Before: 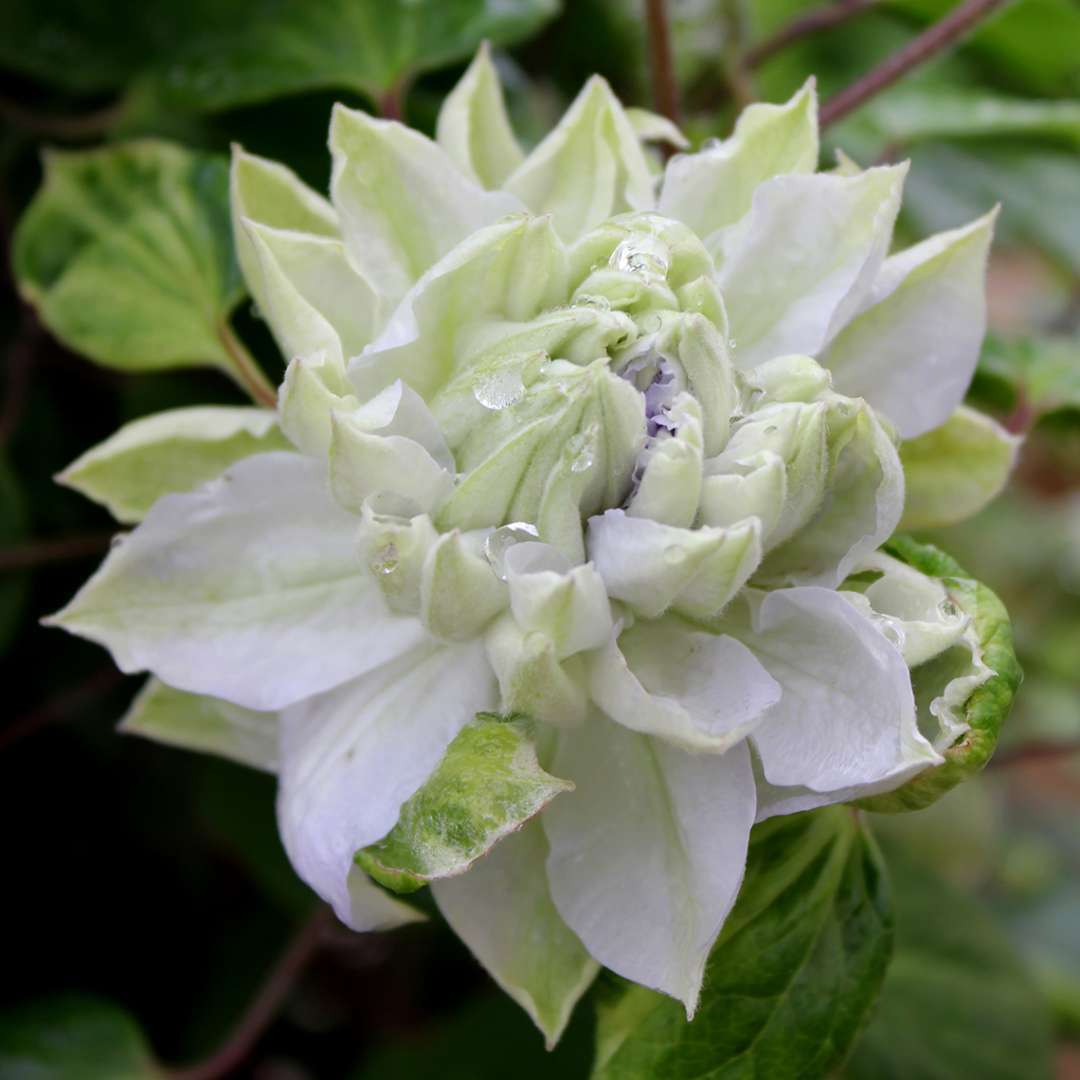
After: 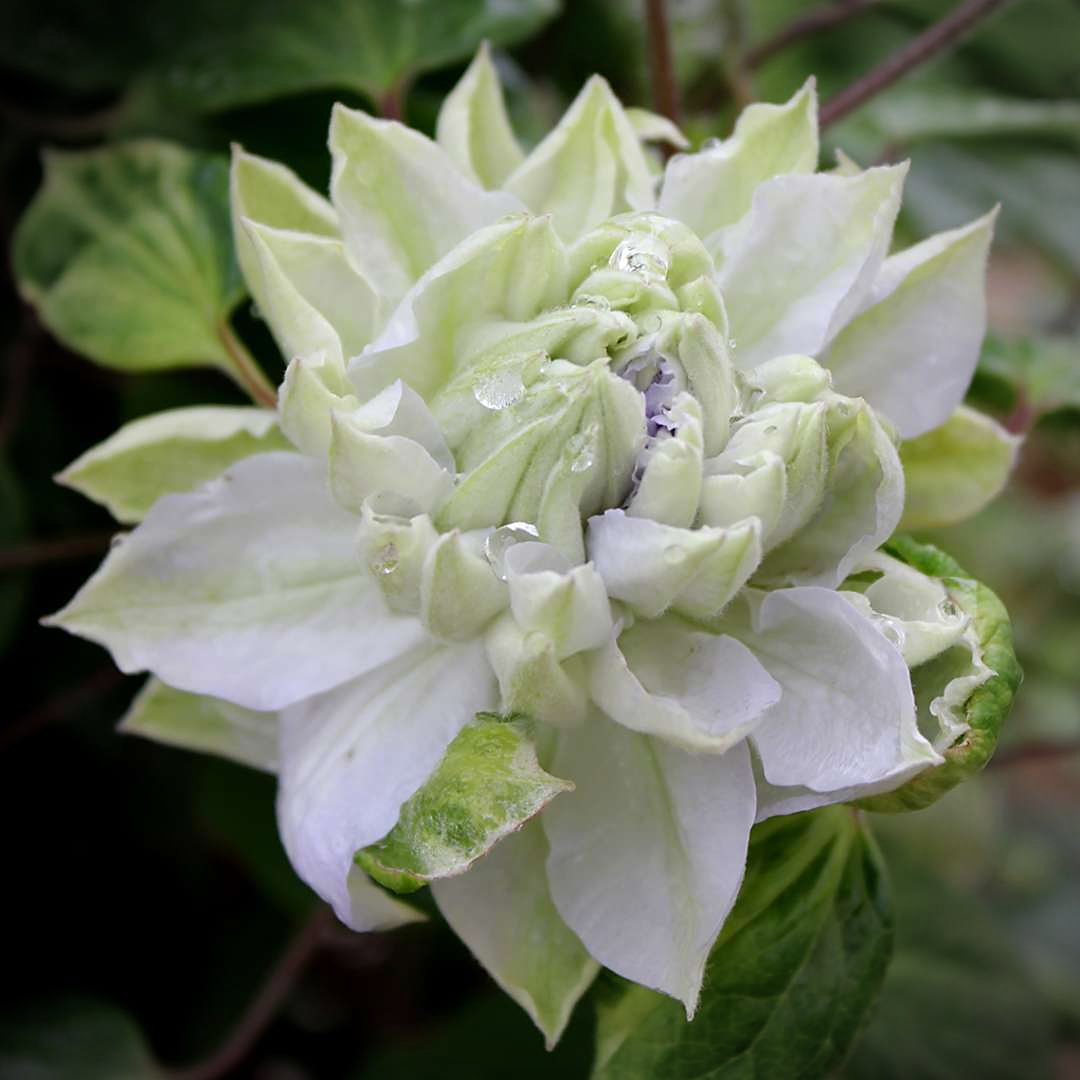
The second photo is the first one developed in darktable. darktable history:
sharpen: radius 1.864, amount 0.398, threshold 1.271
vignetting: automatic ratio true
